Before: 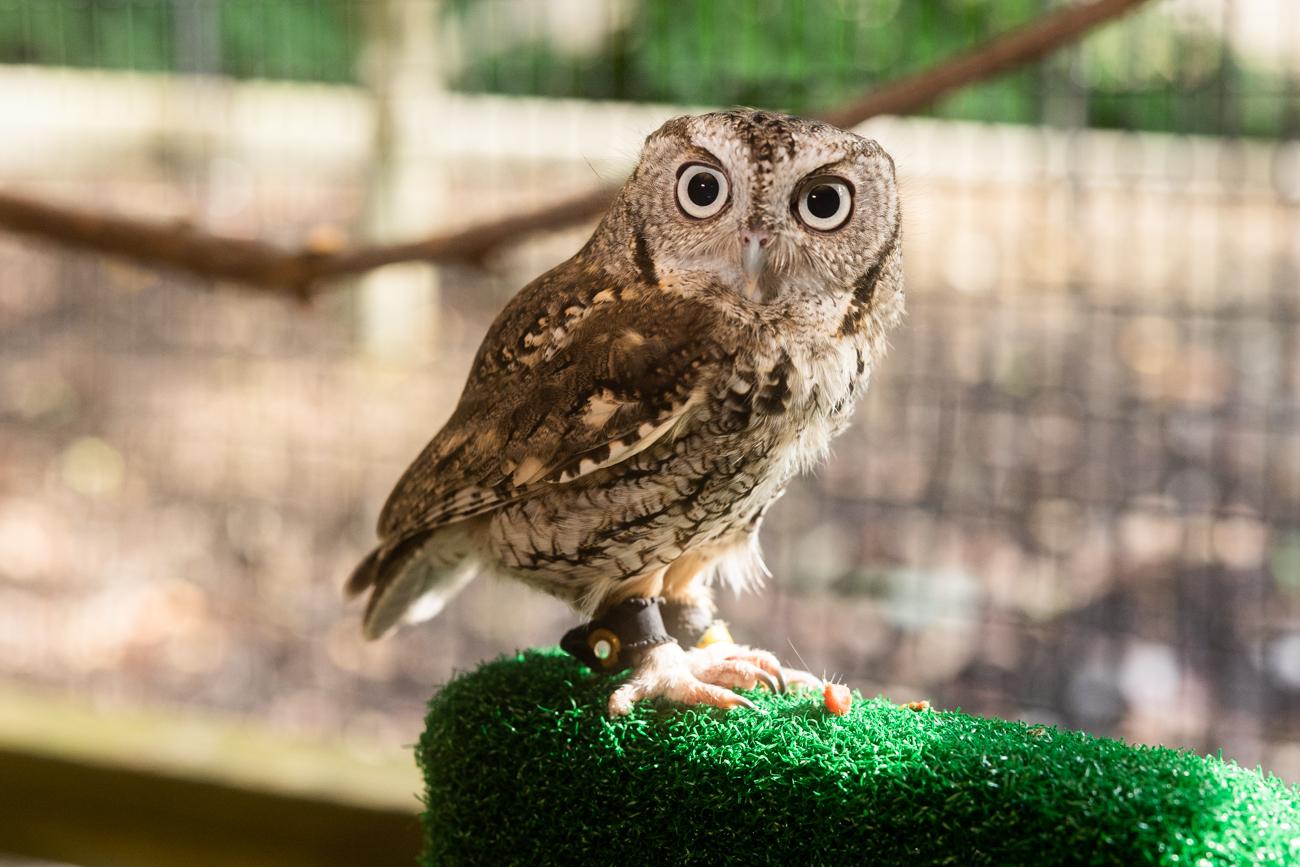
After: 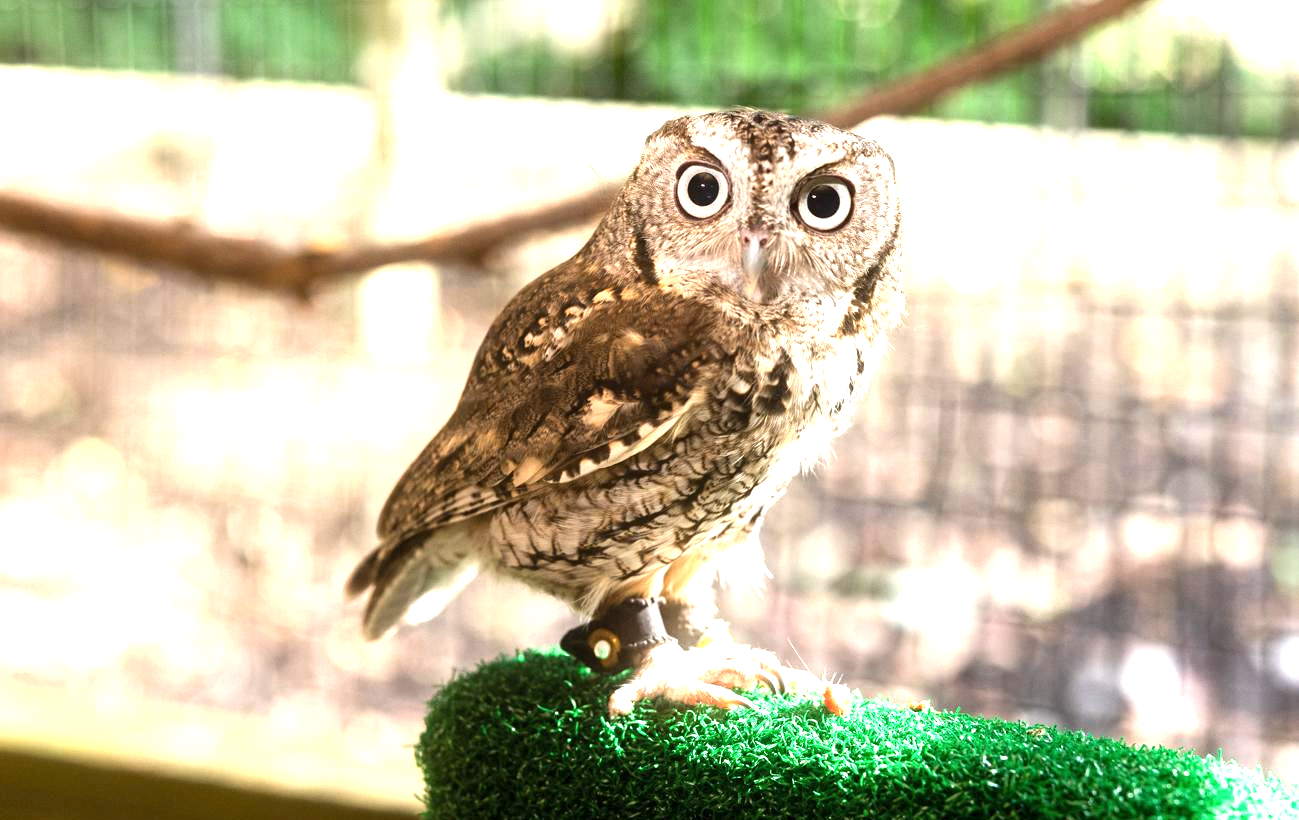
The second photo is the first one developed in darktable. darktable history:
crop and rotate: top 0.007%, bottom 5.3%
exposure: black level correction 0, exposure 1.184 EV, compensate highlight preservation false
local contrast: highlights 105%, shadows 100%, detail 119%, midtone range 0.2
